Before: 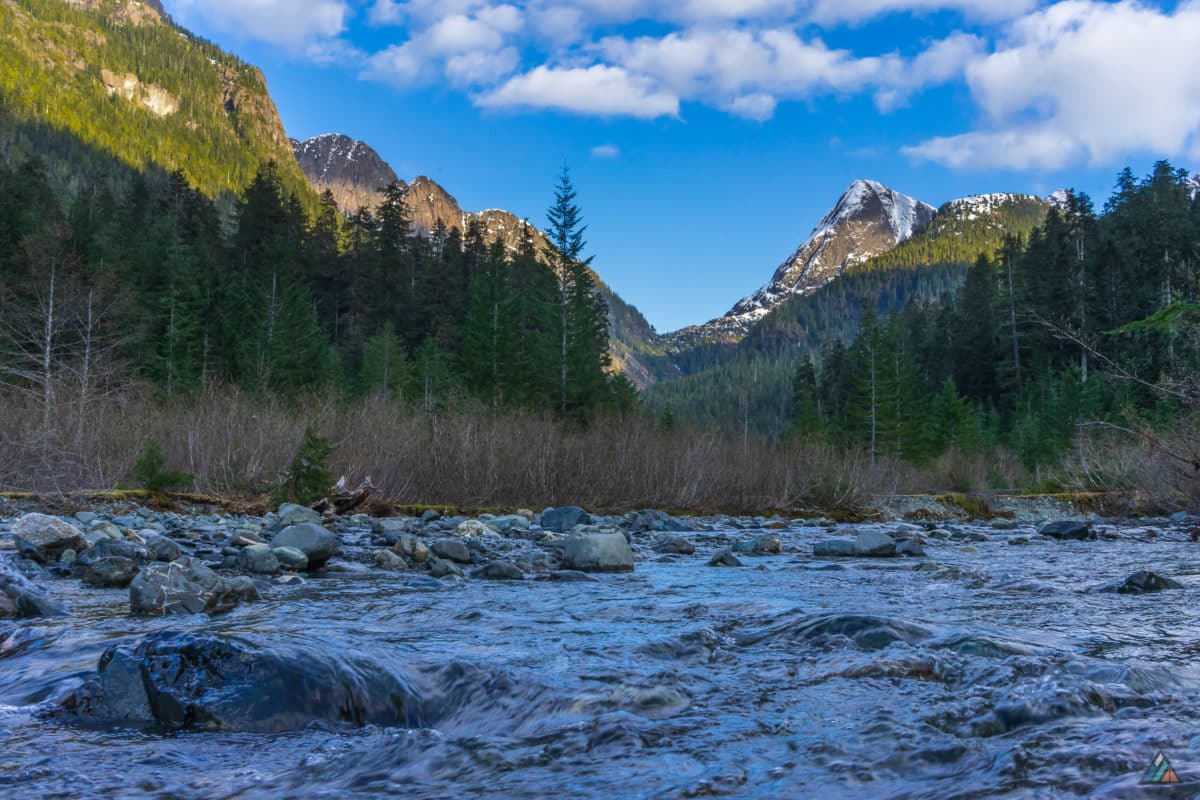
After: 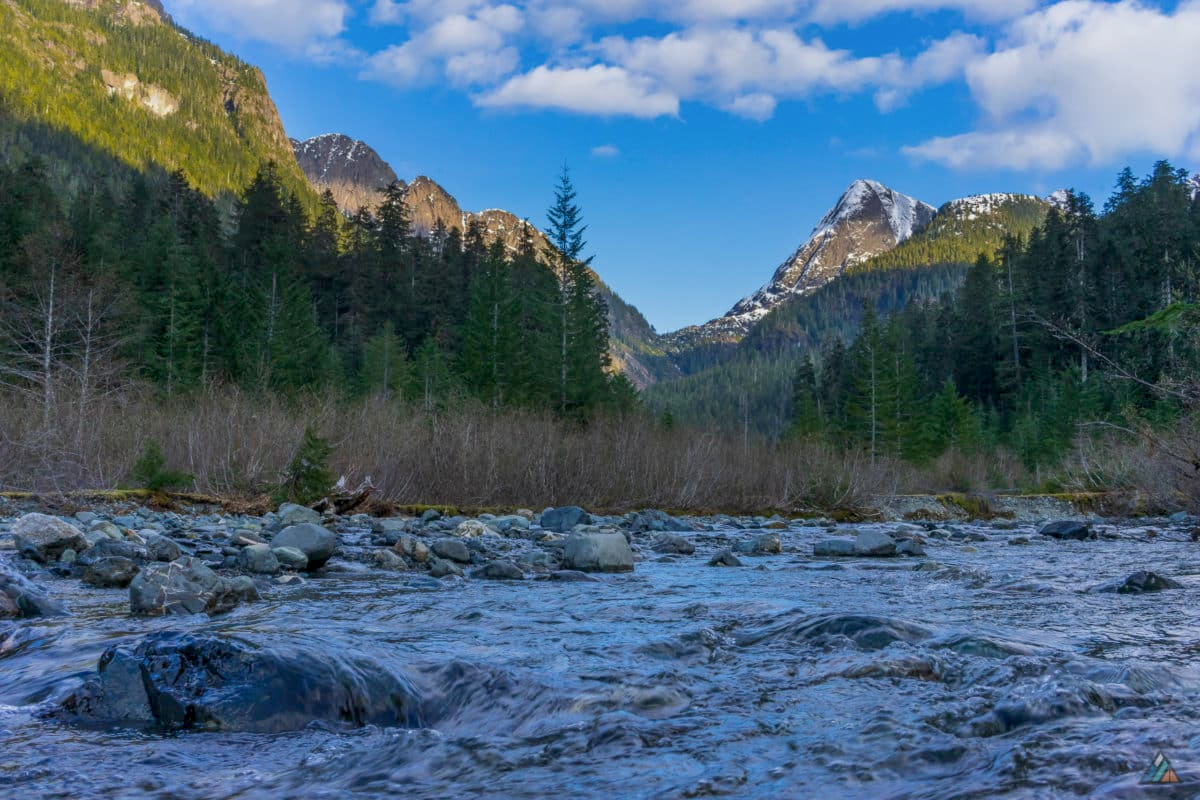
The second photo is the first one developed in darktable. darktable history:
exposure: black level correction 0.004, exposure 0.014 EV, compensate highlight preservation false
contrast brightness saturation: saturation -0.05
color balance rgb: contrast -10%
